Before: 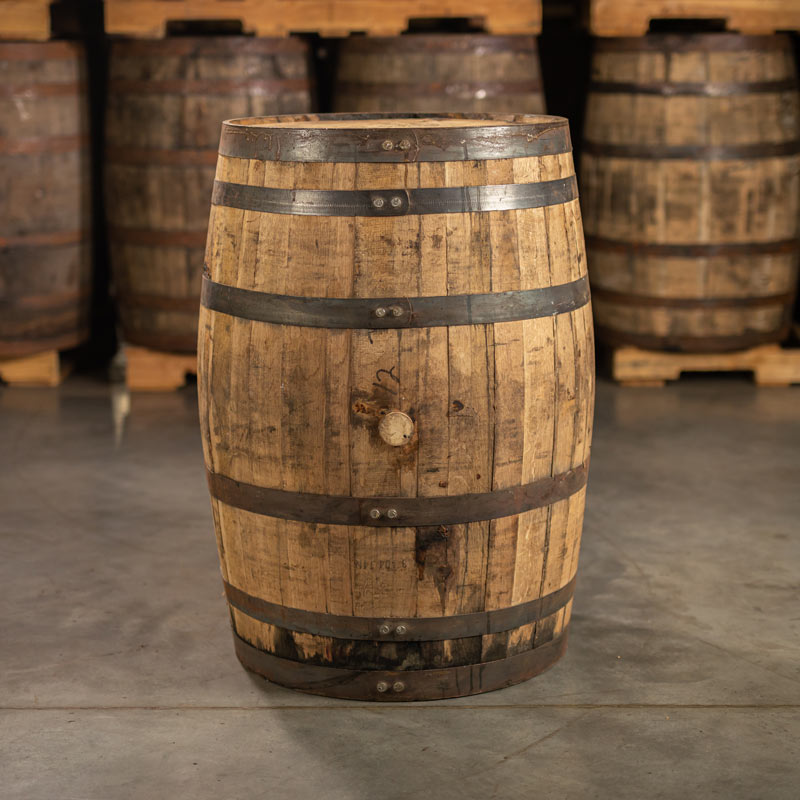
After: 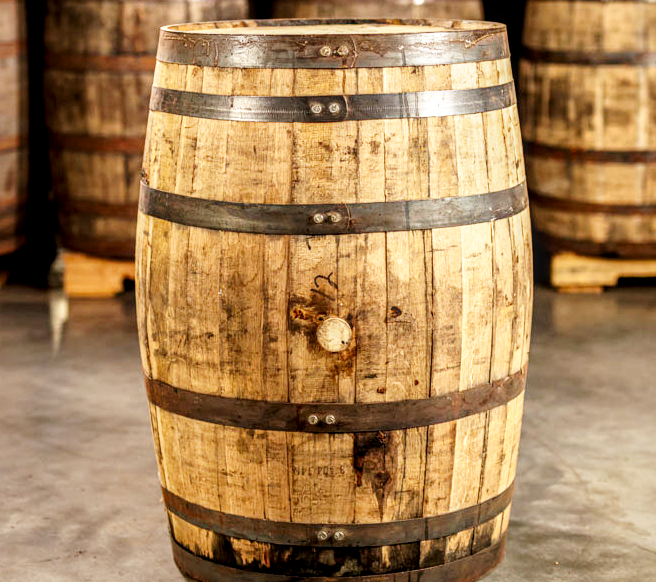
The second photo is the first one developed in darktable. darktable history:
base curve: curves: ch0 [(0, 0) (0, 0.001) (0.001, 0.001) (0.004, 0.002) (0.007, 0.004) (0.015, 0.013) (0.033, 0.045) (0.052, 0.096) (0.075, 0.17) (0.099, 0.241) (0.163, 0.42) (0.219, 0.55) (0.259, 0.616) (0.327, 0.722) (0.365, 0.765) (0.522, 0.873) (0.547, 0.881) (0.689, 0.919) (0.826, 0.952) (1, 1)], preserve colors none
local contrast: highlights 35%, detail 135%
crop: left 7.856%, top 11.836%, right 10.12%, bottom 15.387%
exposure: black level correction 0.001, compensate highlight preservation false
